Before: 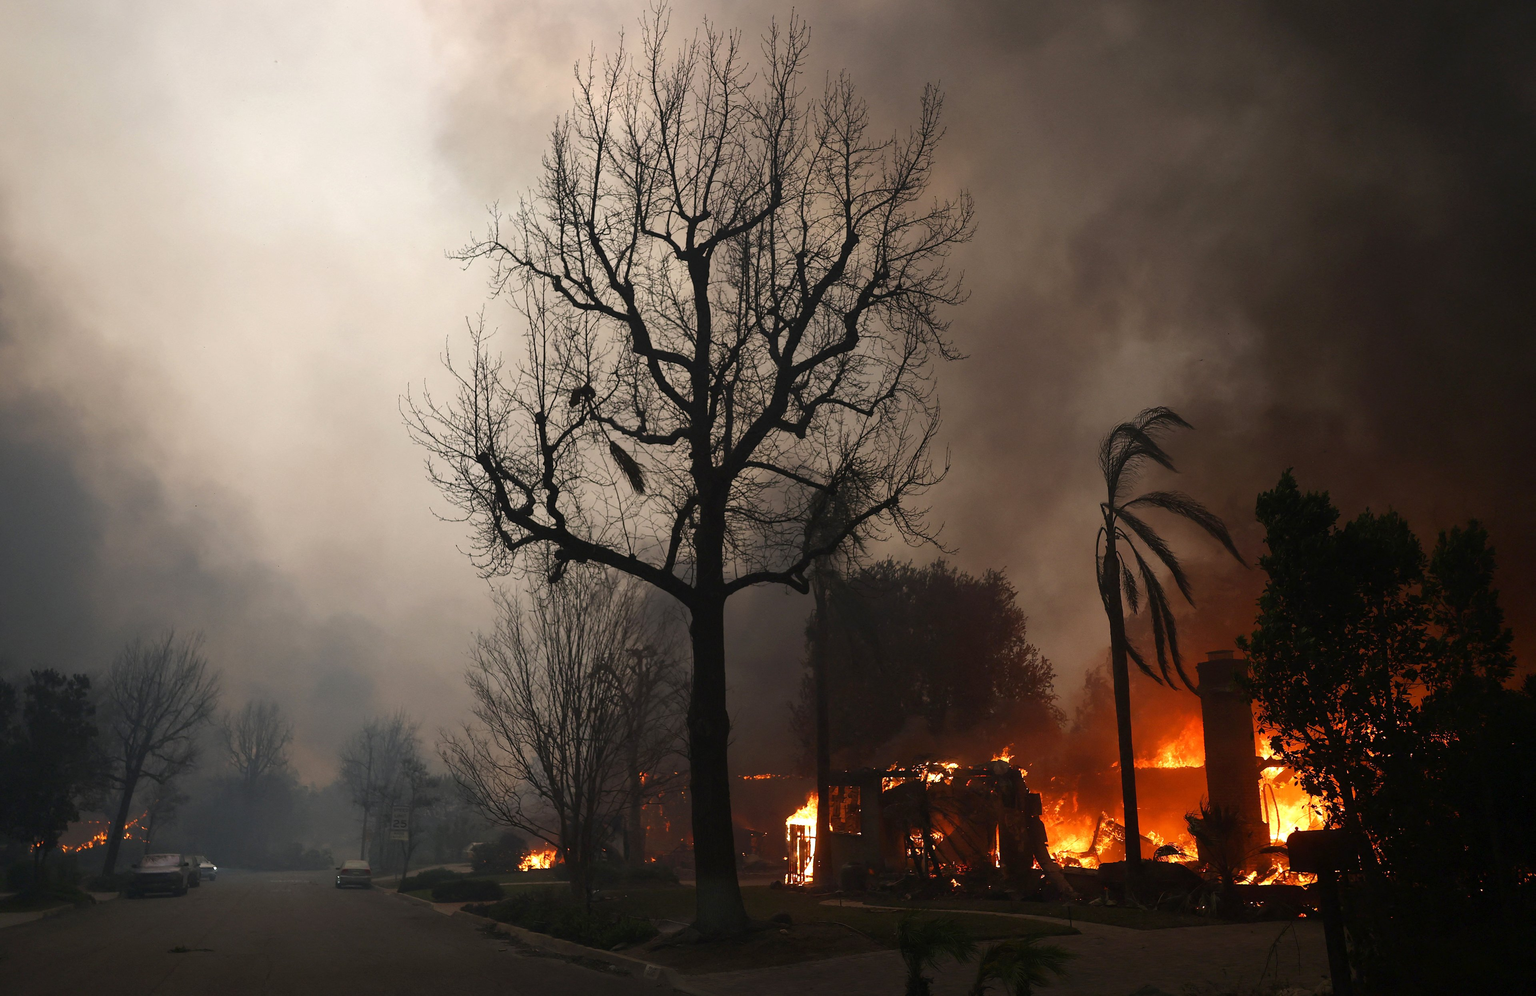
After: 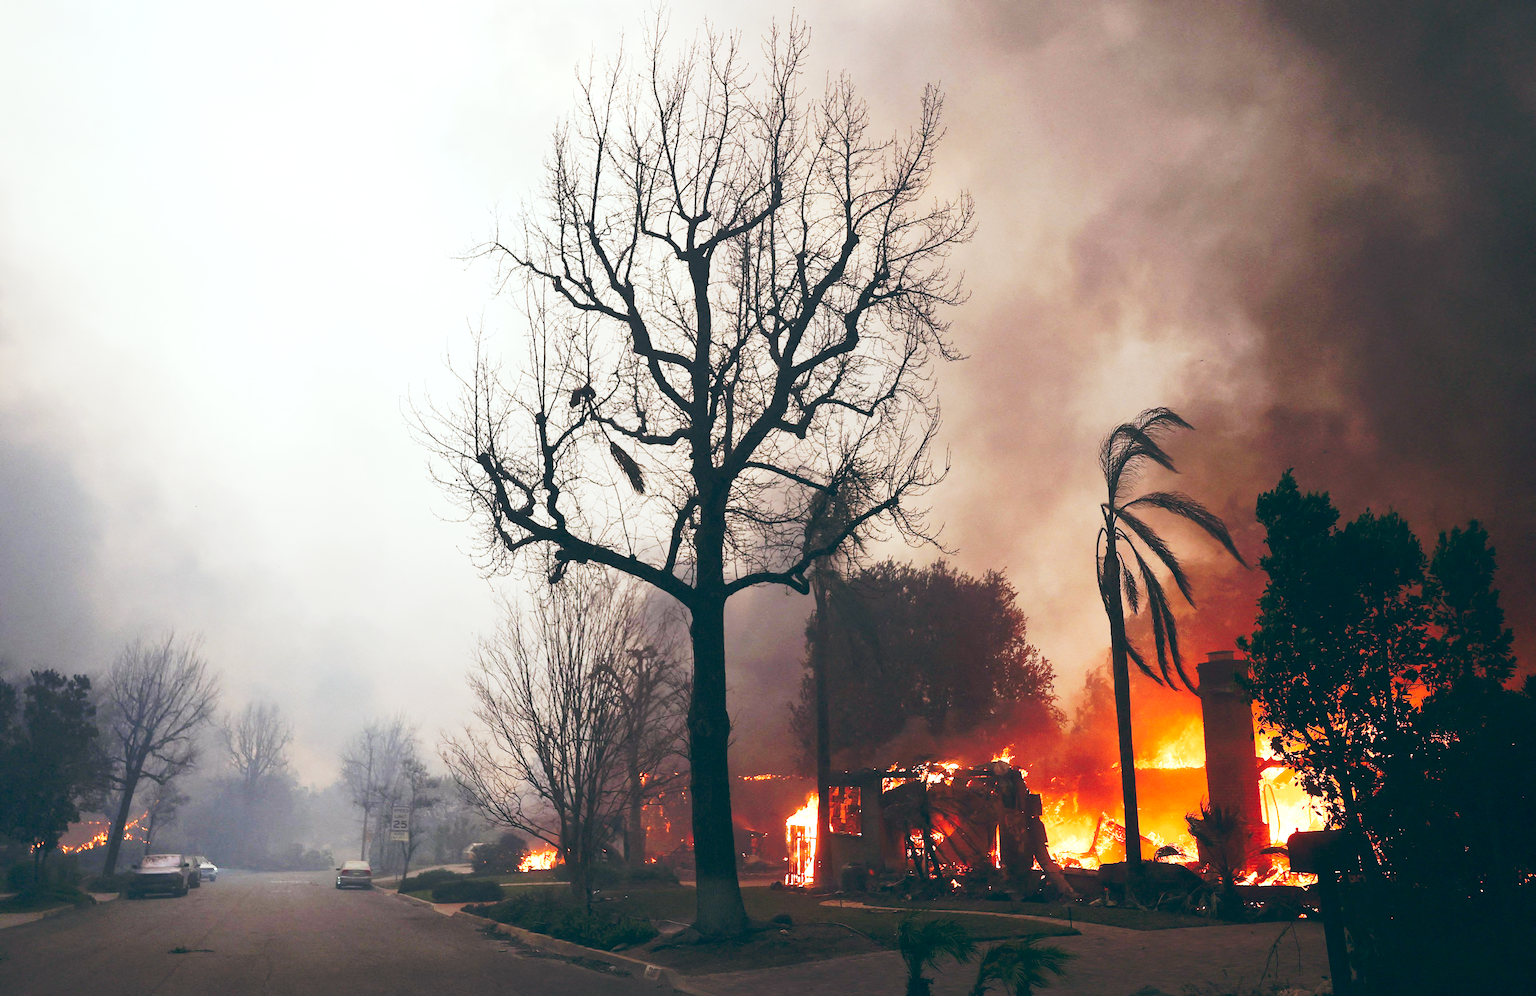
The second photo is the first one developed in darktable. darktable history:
exposure: exposure 0.722 EV, compensate highlight preservation false
color balance: lift [1.003, 0.993, 1.001, 1.007], gamma [1.018, 1.072, 0.959, 0.928], gain [0.974, 0.873, 1.031, 1.127]
tone curve: curves: ch0 [(0, 0) (0.003, 0.004) (0.011, 0.015) (0.025, 0.034) (0.044, 0.061) (0.069, 0.095) (0.1, 0.137) (0.136, 0.186) (0.177, 0.243) (0.224, 0.307) (0.277, 0.416) (0.335, 0.533) (0.399, 0.641) (0.468, 0.748) (0.543, 0.829) (0.623, 0.886) (0.709, 0.924) (0.801, 0.951) (0.898, 0.975) (1, 1)], preserve colors none
